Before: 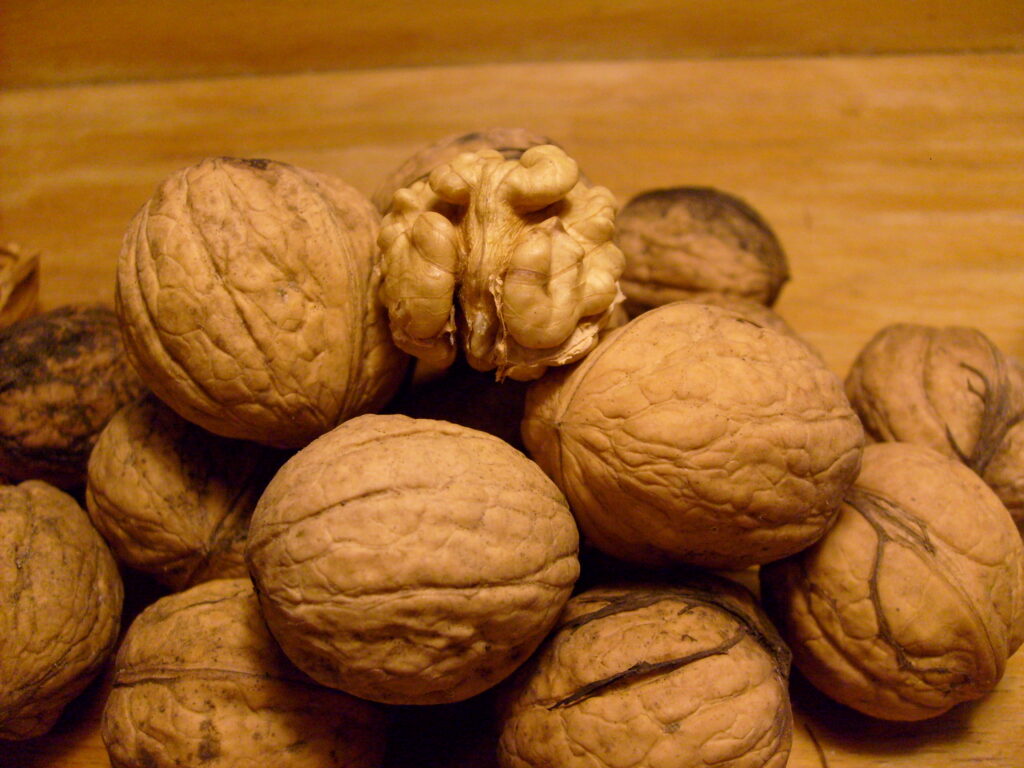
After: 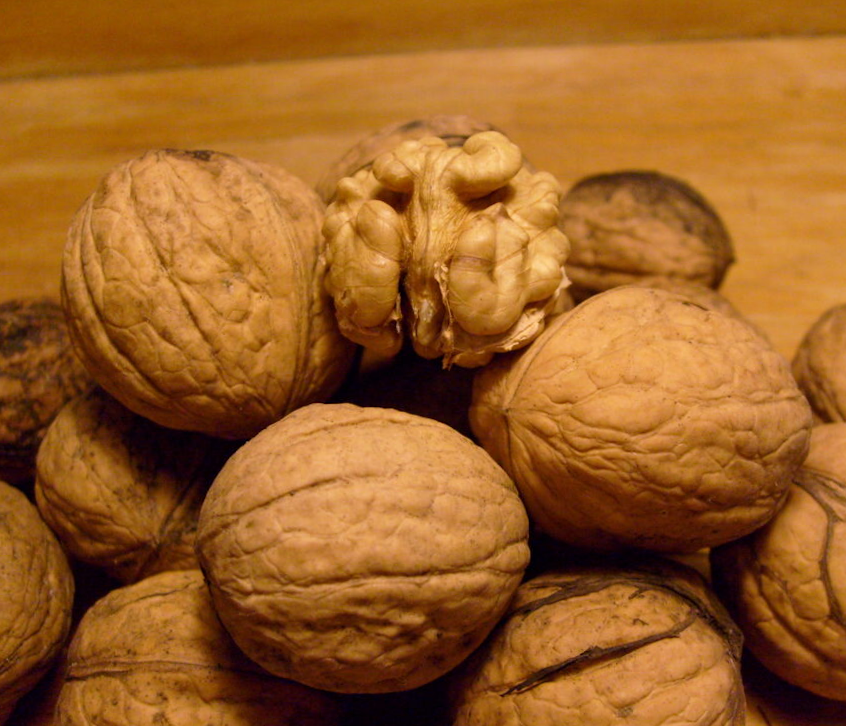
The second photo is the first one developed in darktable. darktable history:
crop and rotate: angle 0.986°, left 4.249%, top 0.723%, right 11.202%, bottom 2.478%
